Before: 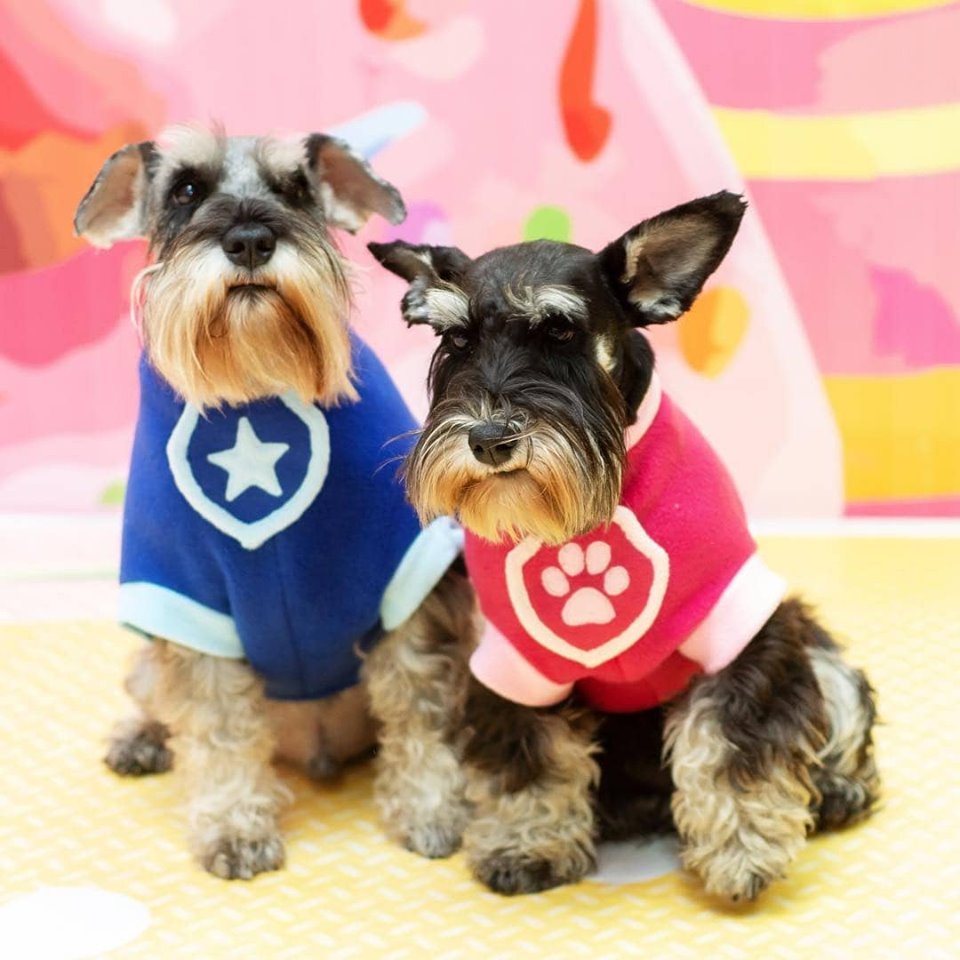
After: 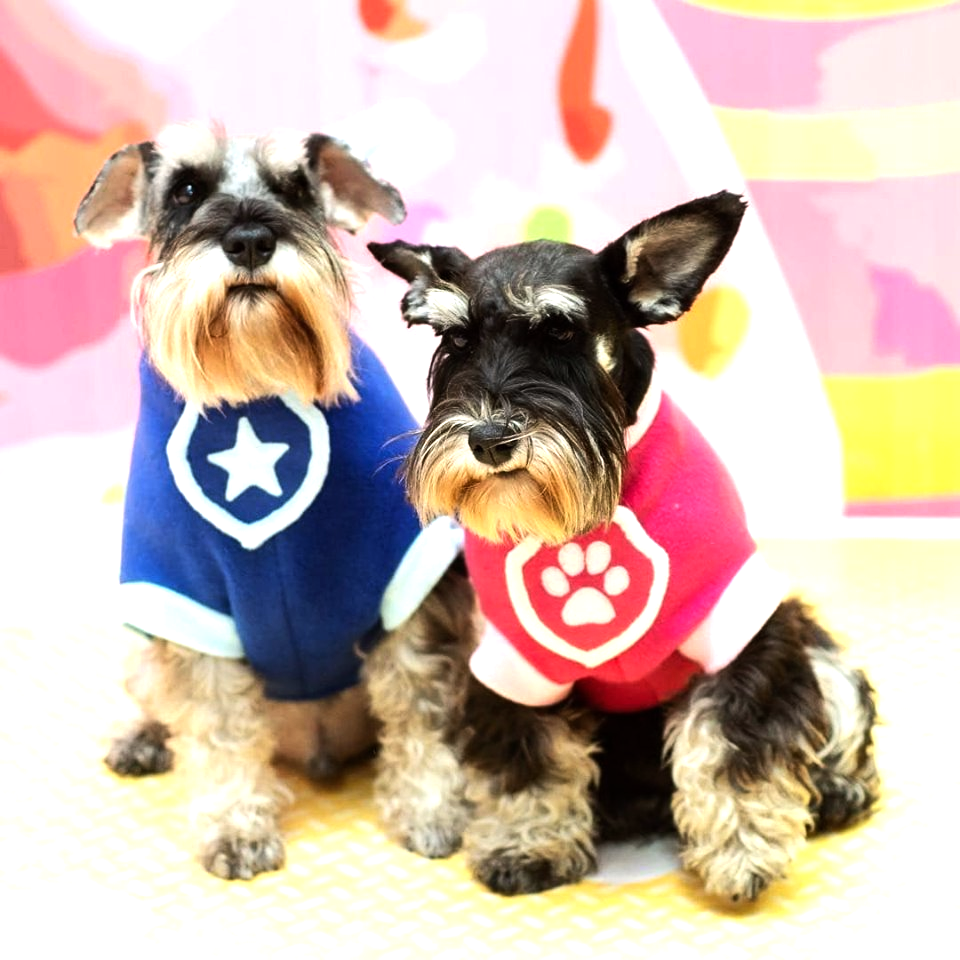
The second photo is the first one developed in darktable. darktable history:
tone equalizer: -8 EV -0.778 EV, -7 EV -0.711 EV, -6 EV -0.561 EV, -5 EV -0.424 EV, -3 EV 0.366 EV, -2 EV 0.6 EV, -1 EV 0.682 EV, +0 EV 0.721 EV, edges refinement/feathering 500, mask exposure compensation -1.57 EV, preserve details no
